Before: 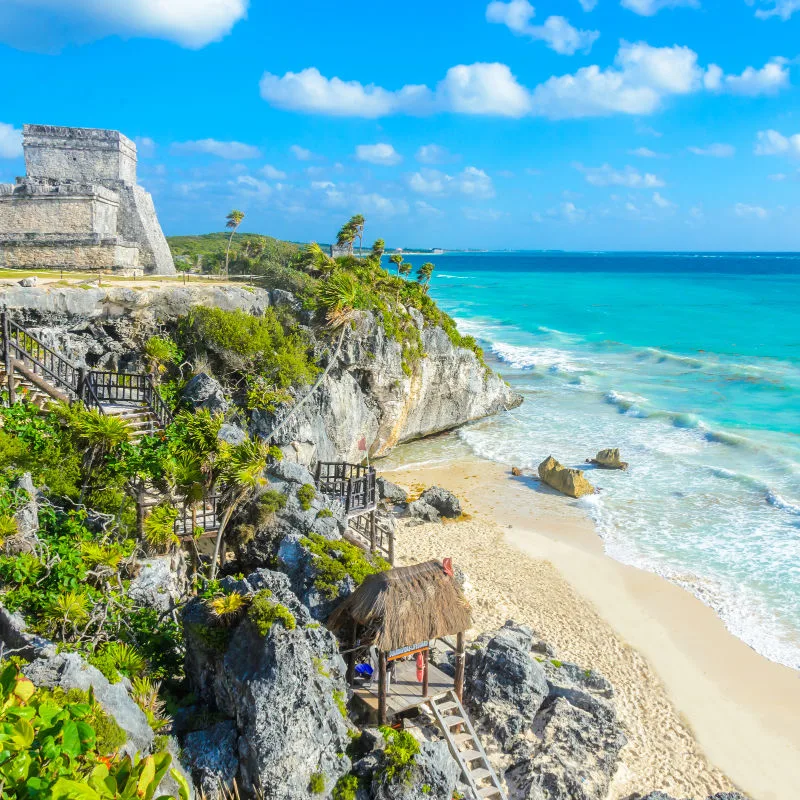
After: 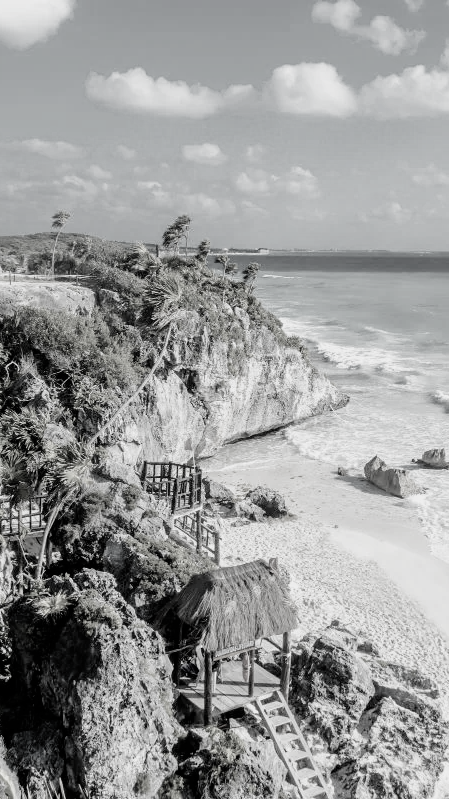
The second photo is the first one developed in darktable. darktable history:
filmic rgb: black relative exposure -5.12 EV, white relative exposure 3.17 EV, hardness 3.43, contrast 1.186, highlights saturation mix -48.56%, preserve chrominance no, color science v5 (2021)
crop: left 21.761%, right 22.095%, bottom 0.001%
